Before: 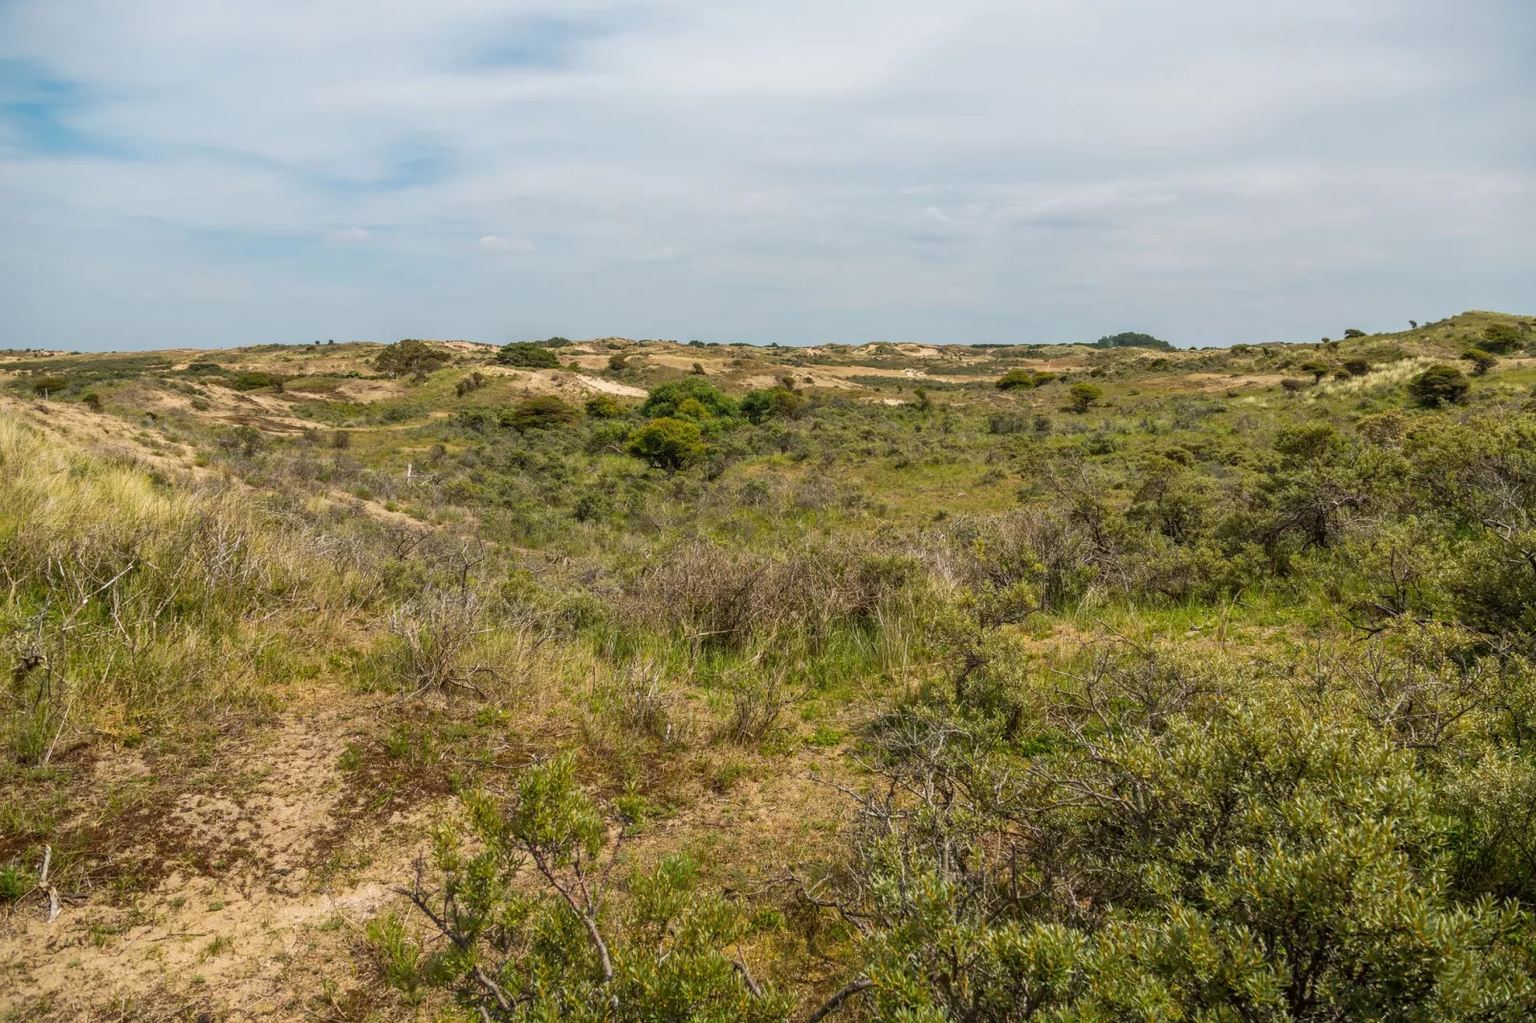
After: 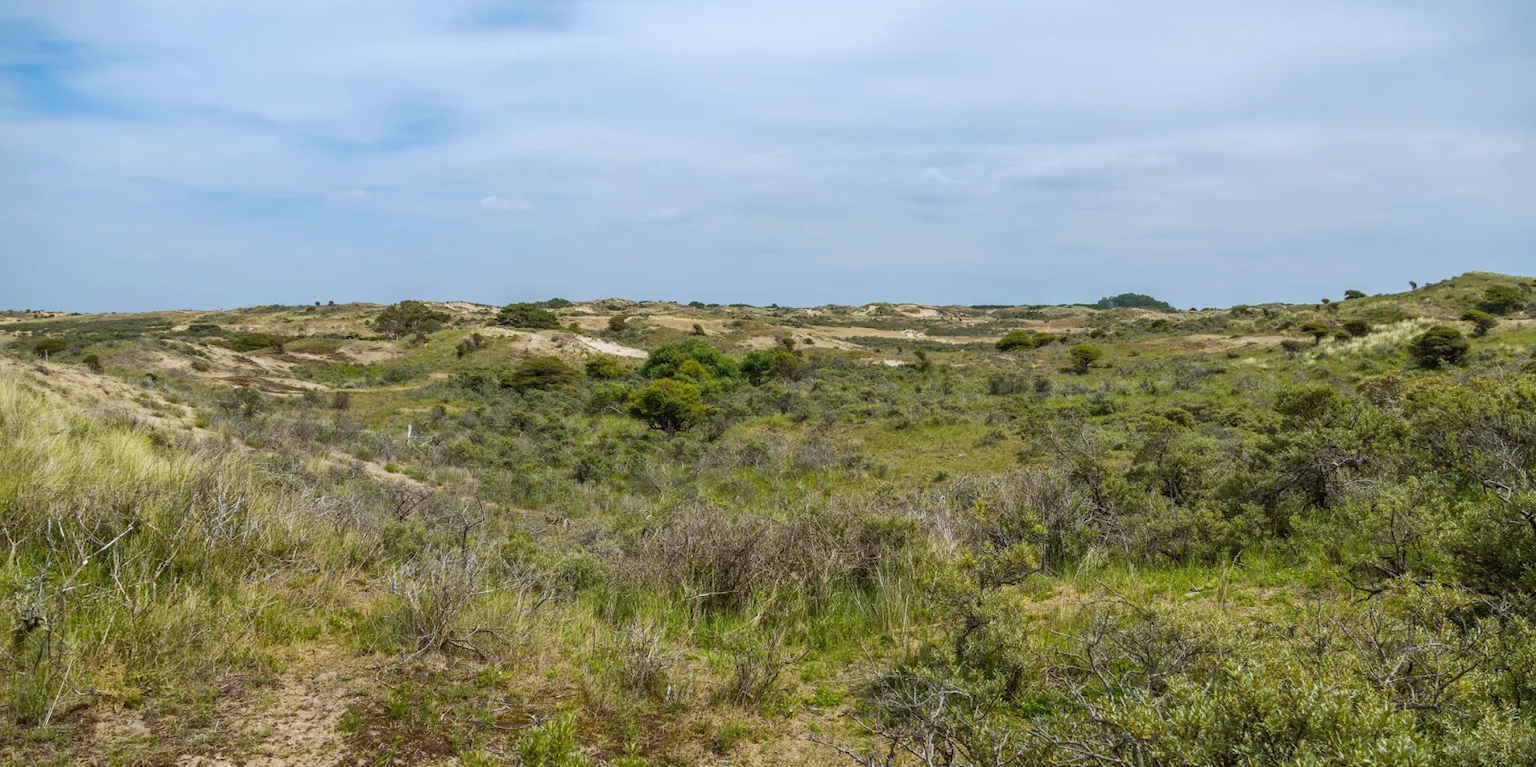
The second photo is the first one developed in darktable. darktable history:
crop: top 3.857%, bottom 21.132%
white balance: red 0.924, blue 1.095
